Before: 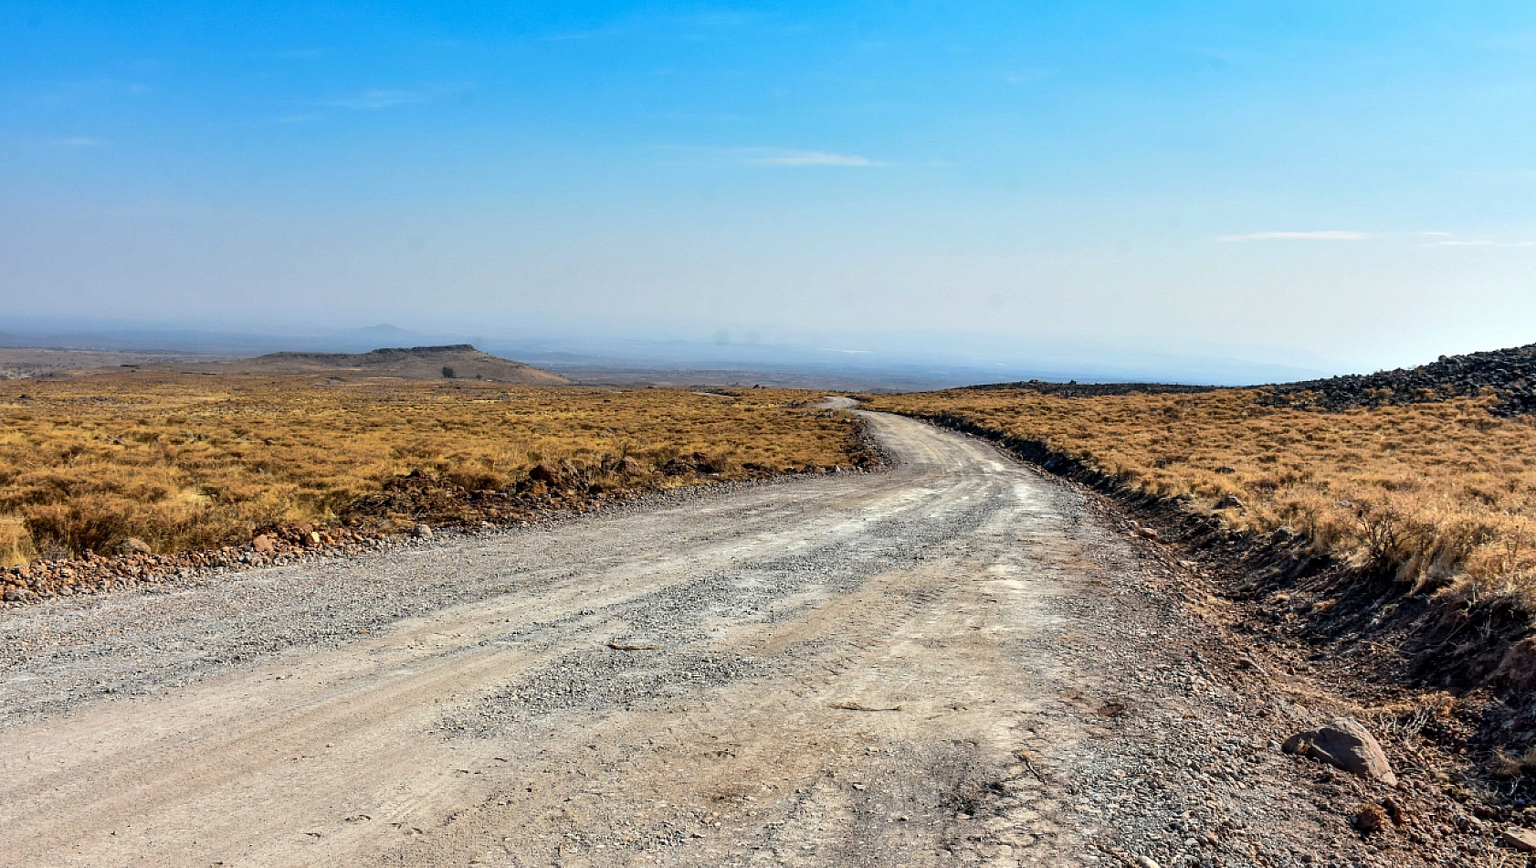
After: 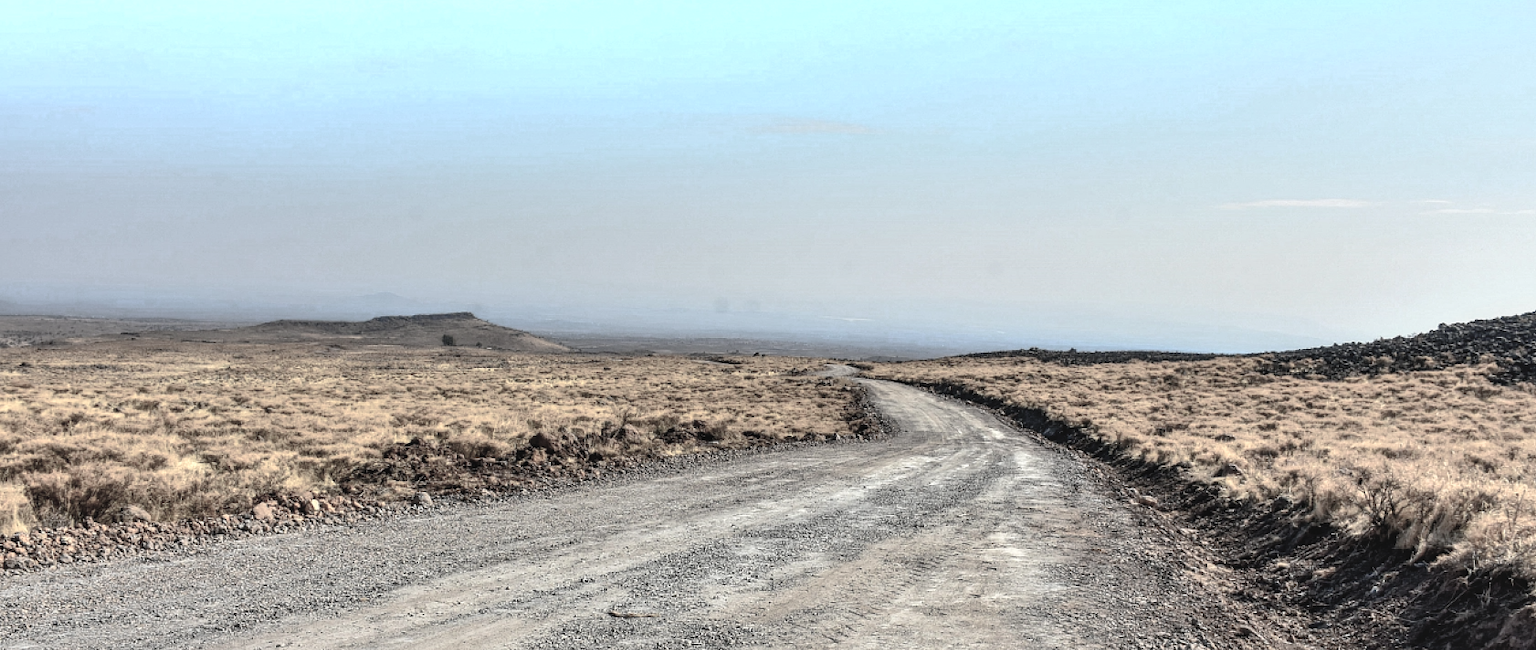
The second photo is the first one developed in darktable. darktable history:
crop: top 3.771%, bottom 21.226%
local contrast: detail 109%
color balance rgb: global offset › luminance 0.235%, perceptual saturation grading › global saturation -29.26%, perceptual saturation grading › highlights -20.299%, perceptual saturation grading › mid-tones -23.777%, perceptual saturation grading › shadows -24.582%, saturation formula JzAzBz (2021)
